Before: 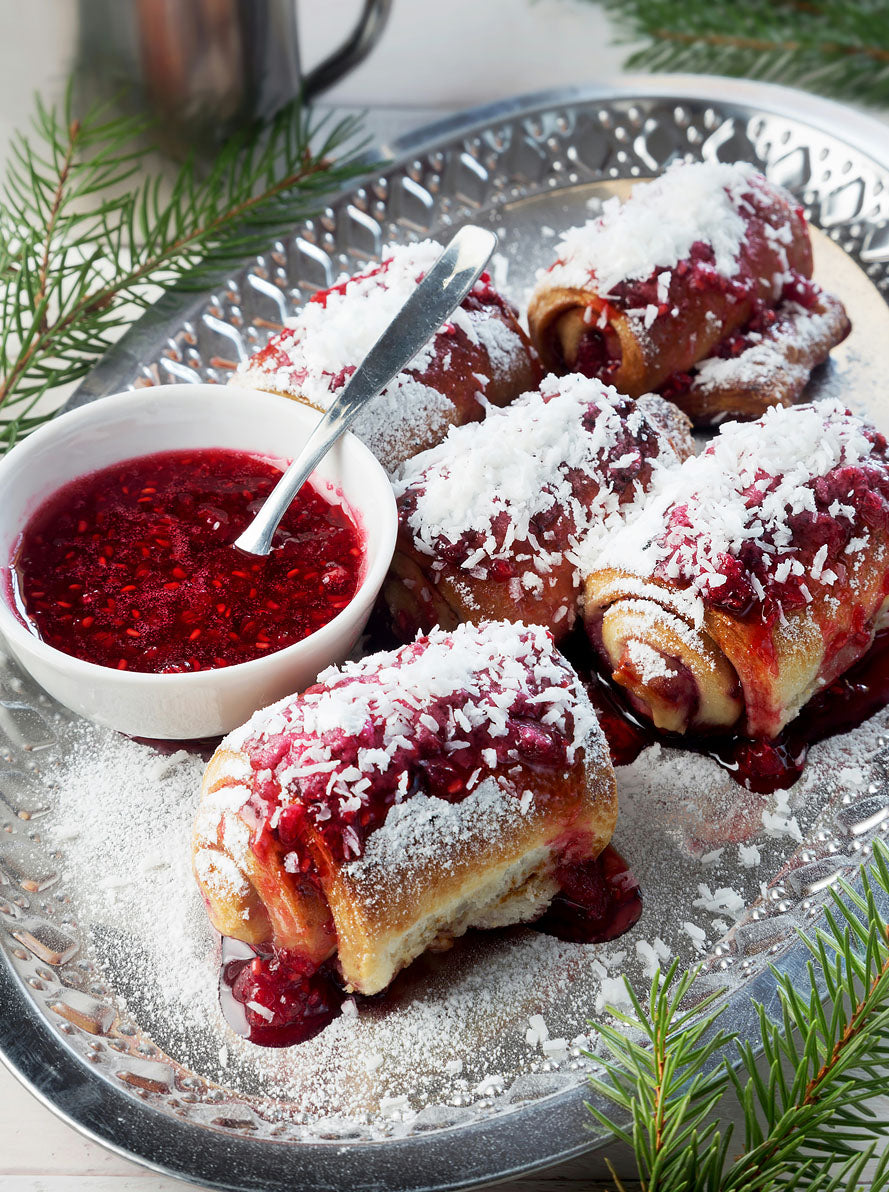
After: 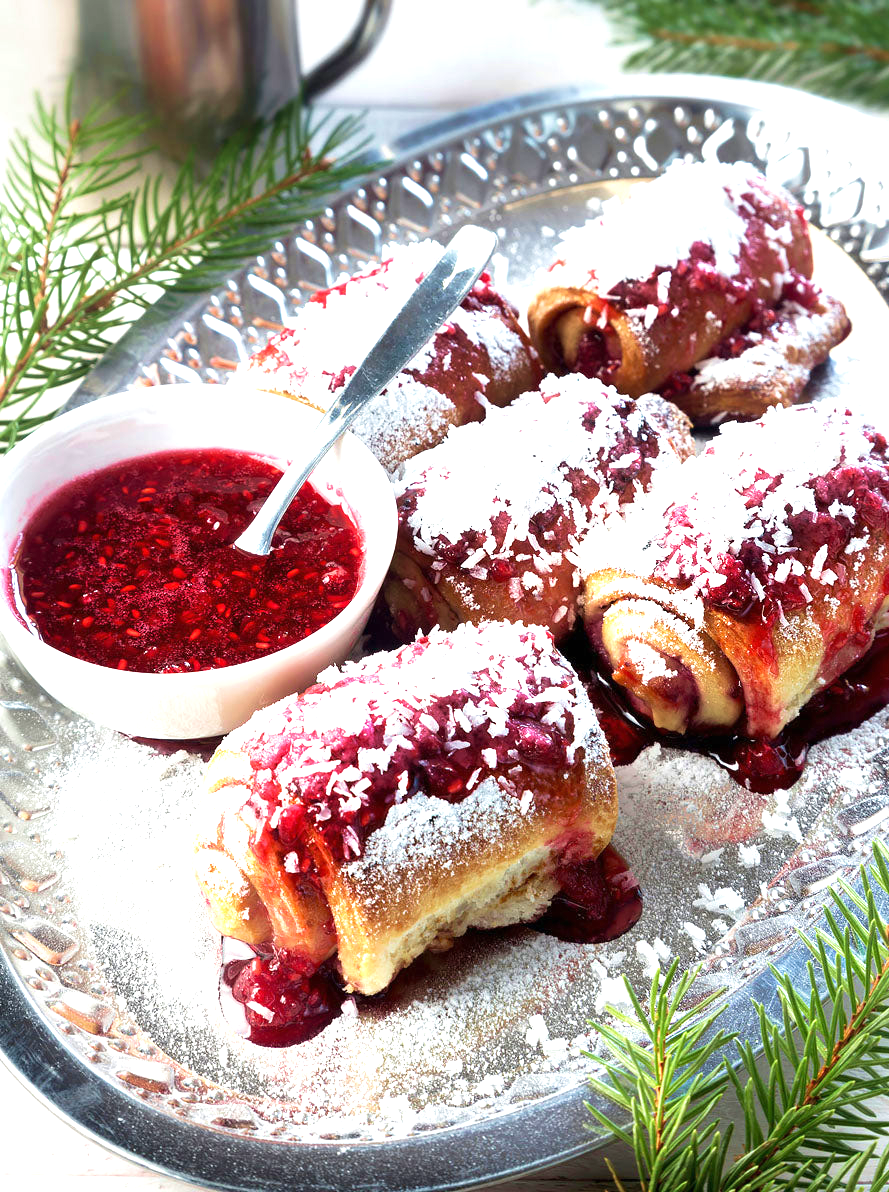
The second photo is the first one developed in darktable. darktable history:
exposure: black level correction 0, exposure 0.889 EV, compensate highlight preservation false
velvia: strength 39.41%
